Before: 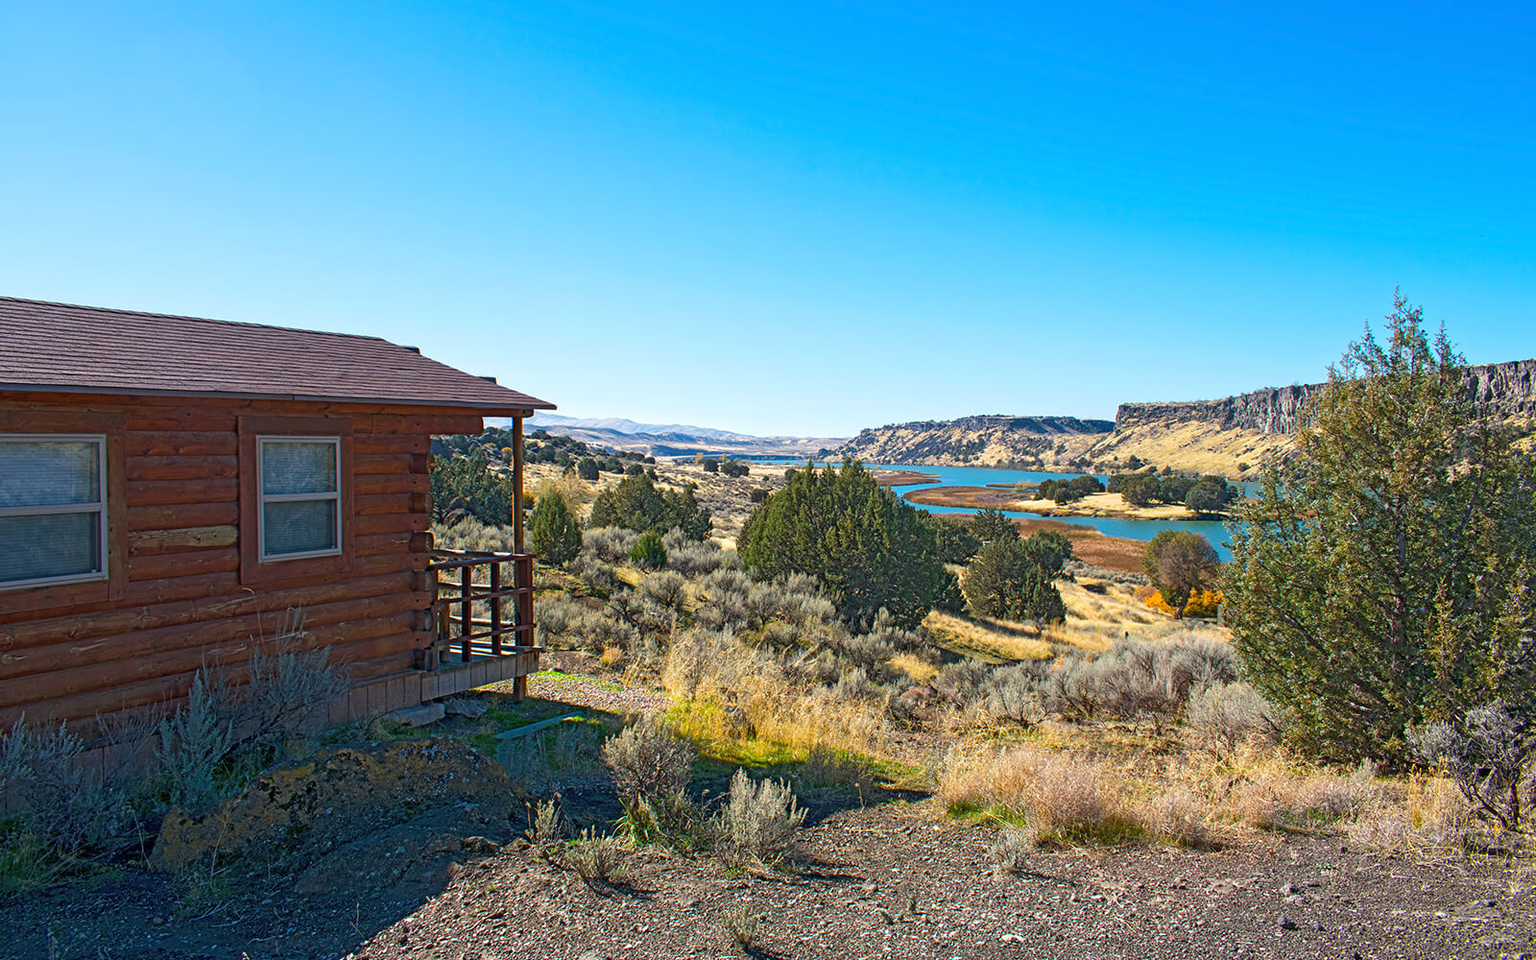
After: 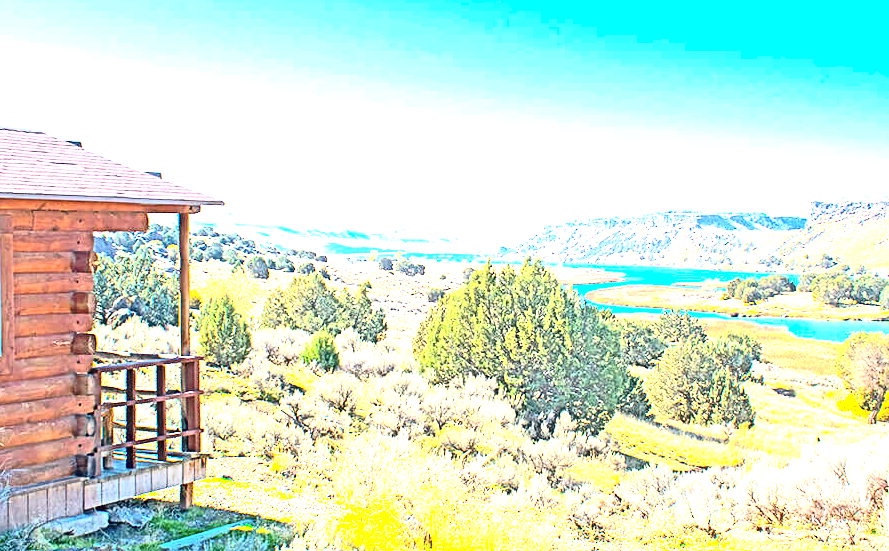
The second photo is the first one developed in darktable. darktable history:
tone curve: curves: ch0 [(0, 0) (0.137, 0.063) (0.255, 0.176) (0.502, 0.502) (0.749, 0.839) (1, 1)], color space Lab, independent channels, preserve colors none
exposure: exposure 3.068 EV, compensate exposure bias true, compensate highlight preservation false
crop and rotate: left 22.197%, top 22.161%, right 22.23%, bottom 22.707%
